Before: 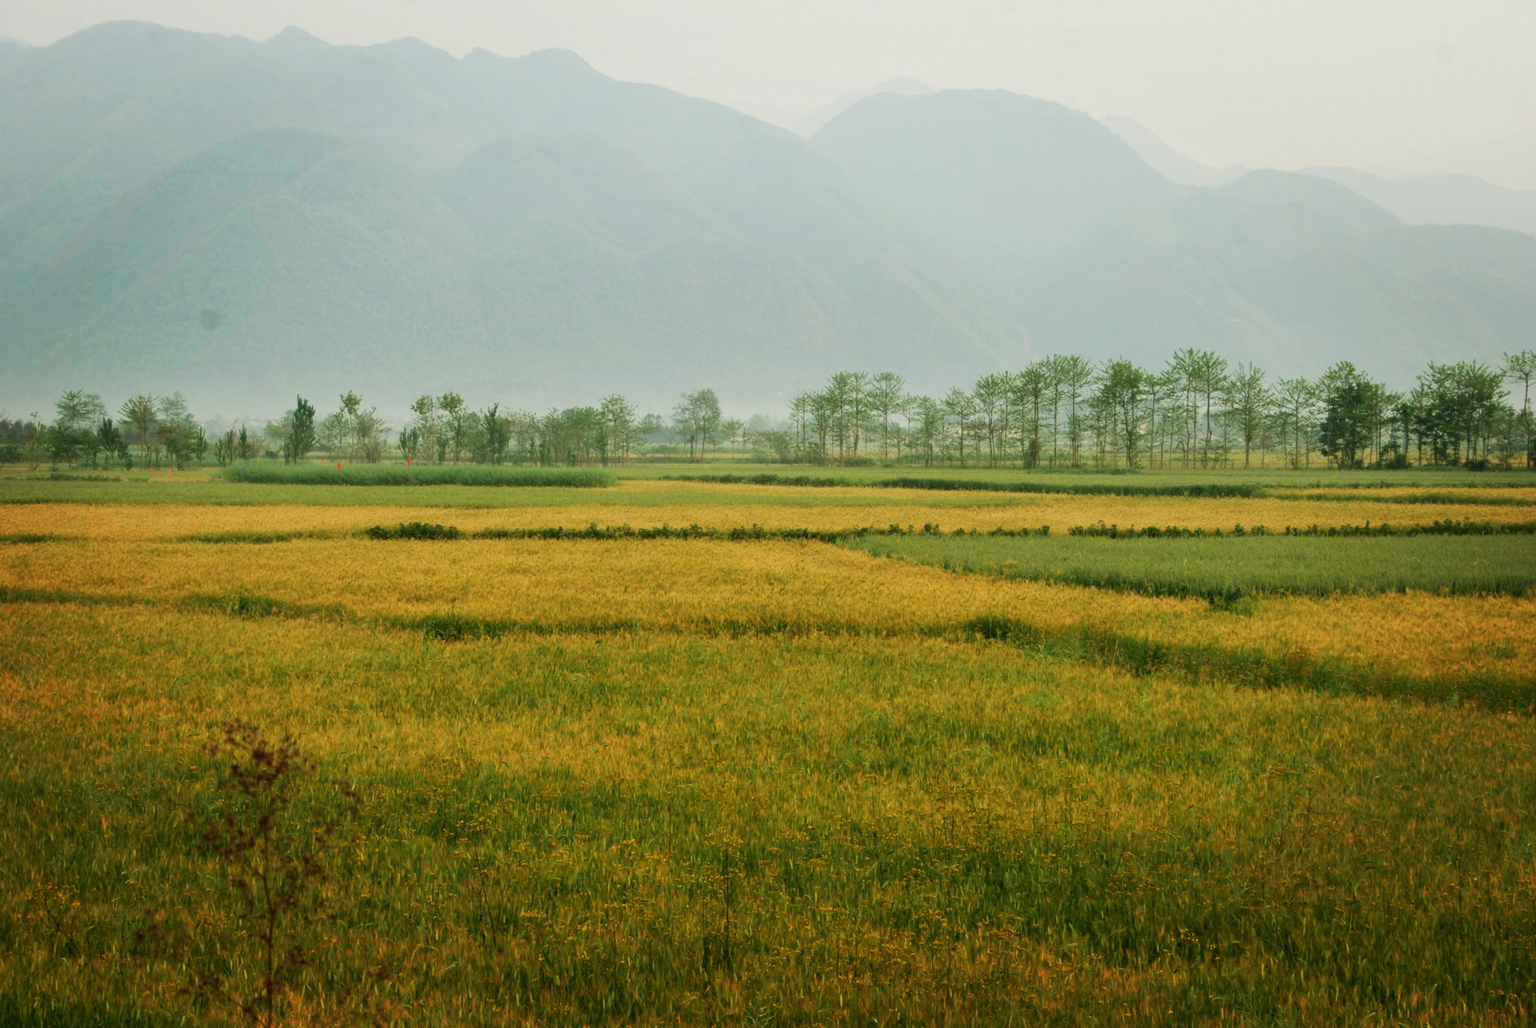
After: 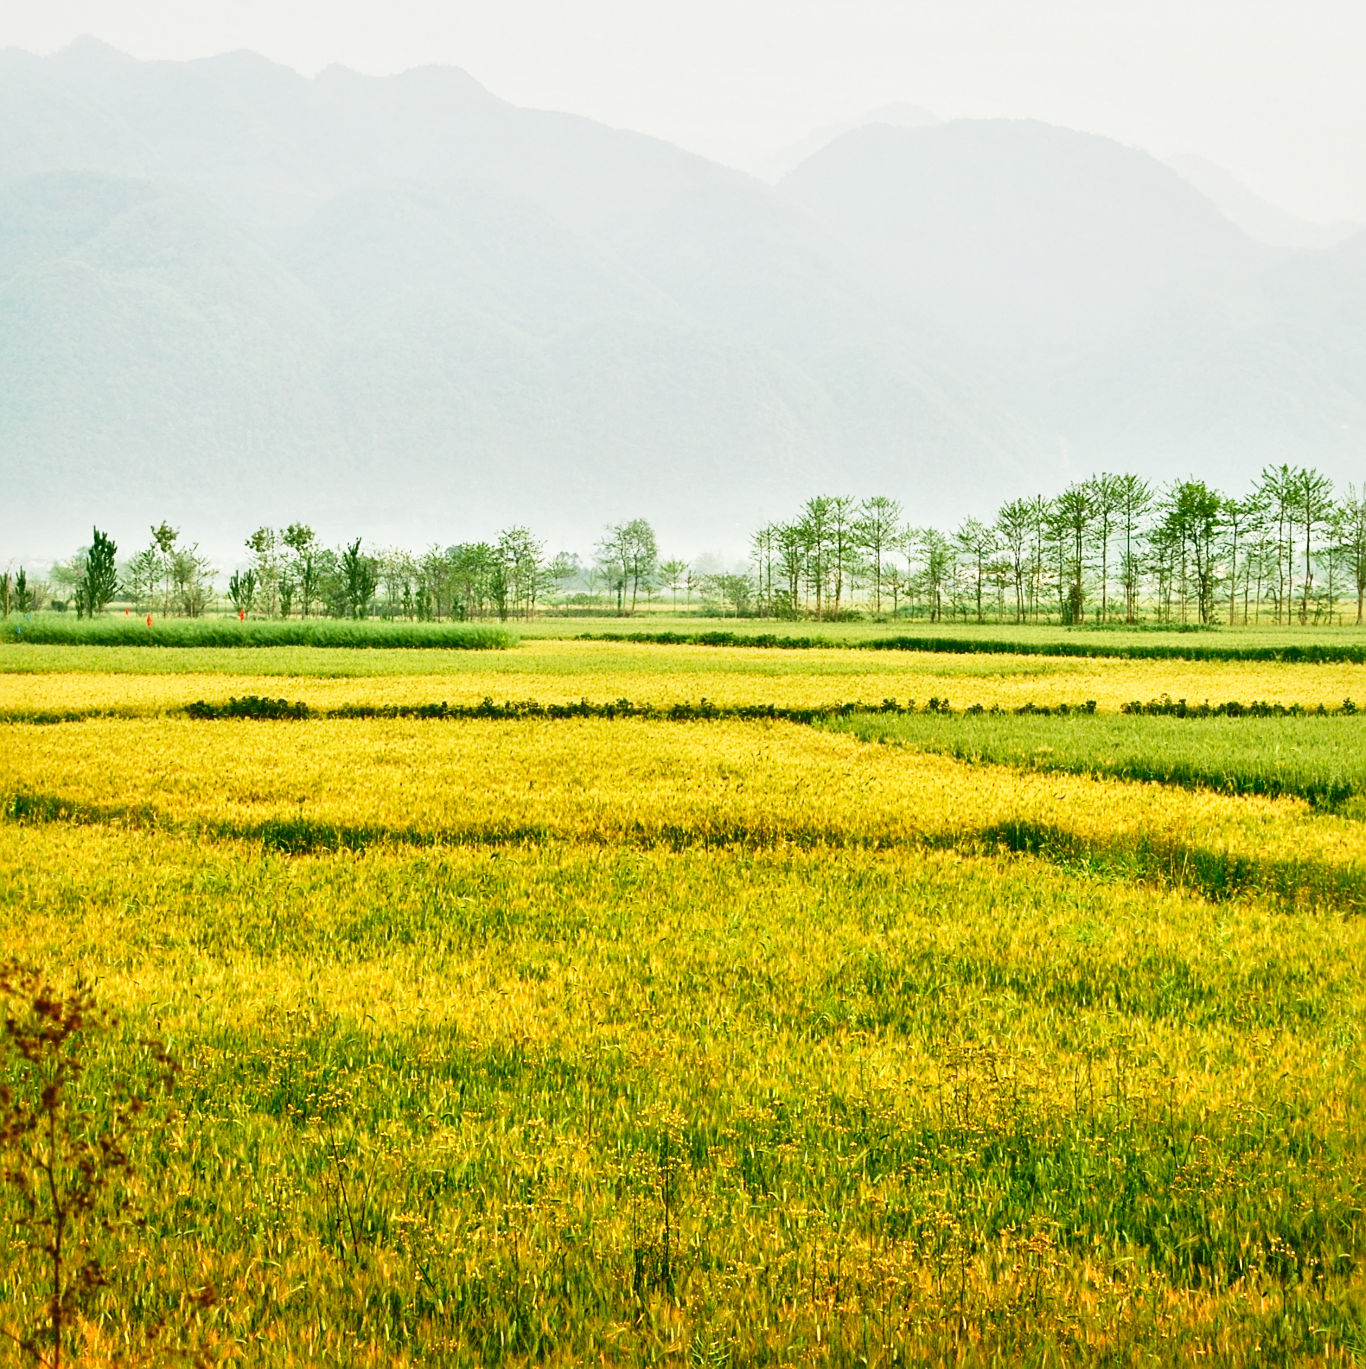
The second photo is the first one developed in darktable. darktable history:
crop and rotate: left 14.84%, right 18.454%
shadows and highlights: soften with gaussian
exposure: exposure 0.755 EV, compensate highlight preservation false
sharpen: on, module defaults
base curve: curves: ch0 [(0, 0) (0.028, 0.03) (0.121, 0.232) (0.46, 0.748) (0.859, 0.968) (1, 1)], preserve colors none
local contrast: mode bilateral grid, contrast 25, coarseness 47, detail 151%, midtone range 0.2
contrast brightness saturation: contrast -0.094, brightness 0.043, saturation 0.076
tone curve: color space Lab, independent channels, preserve colors none
